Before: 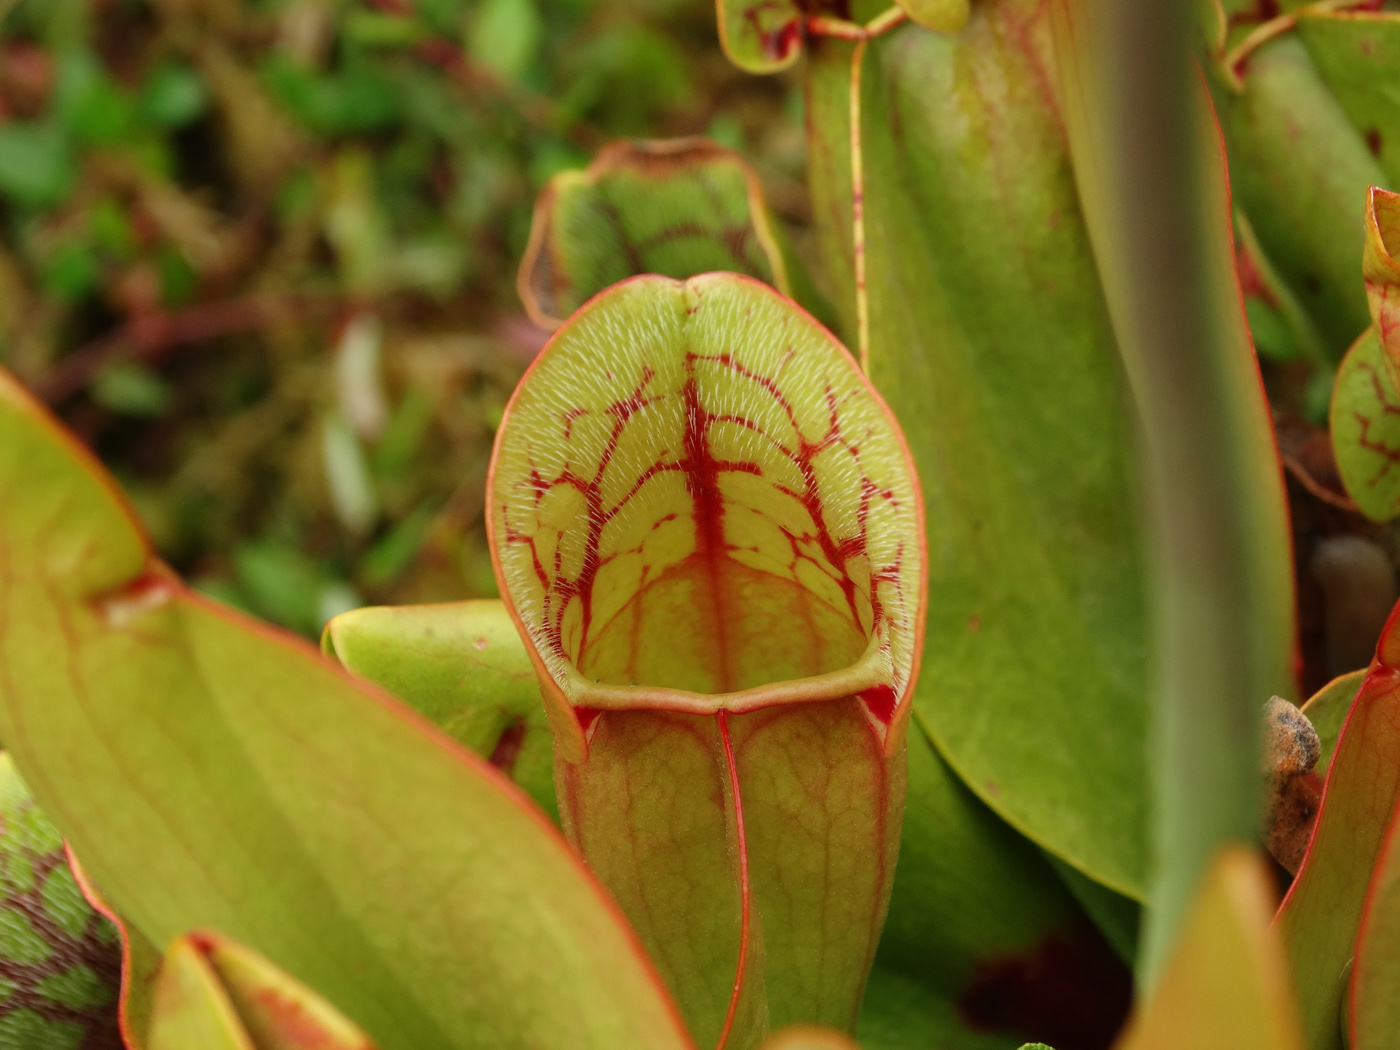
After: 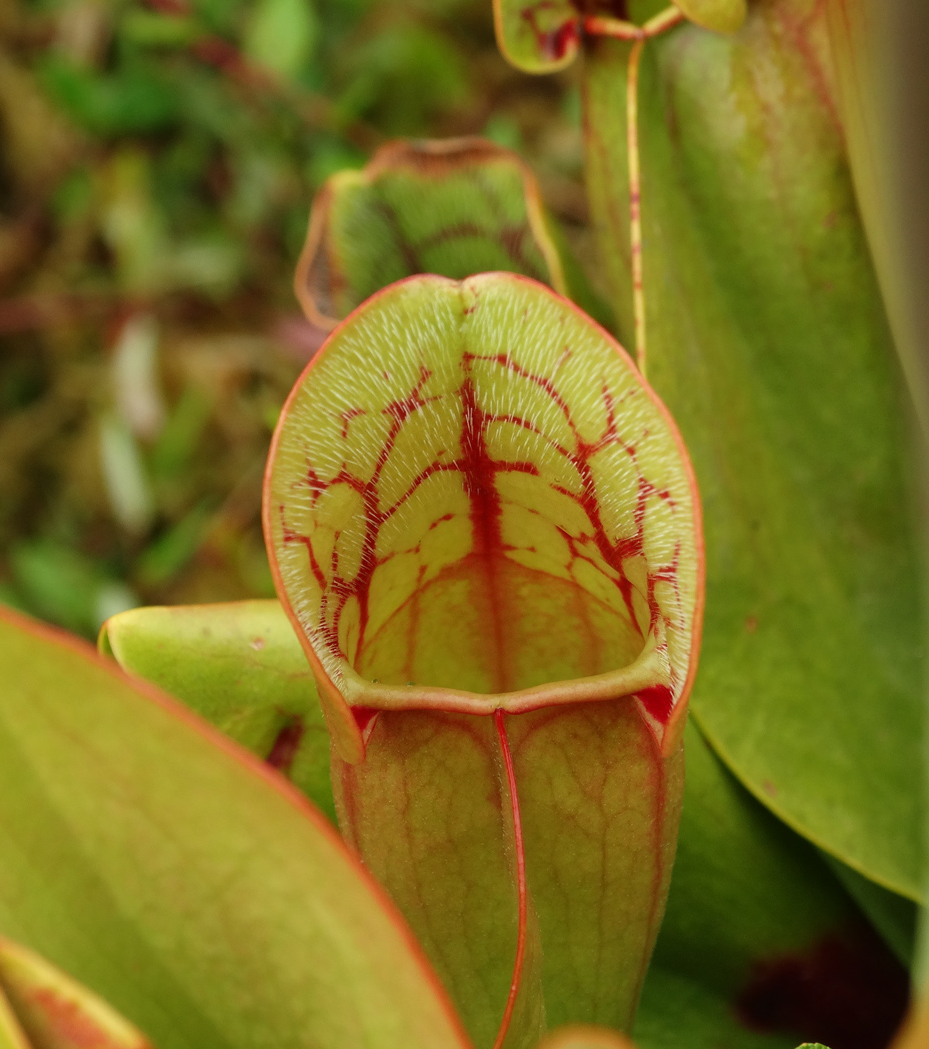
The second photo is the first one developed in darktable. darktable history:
crop and rotate: left 15.995%, right 17.617%
